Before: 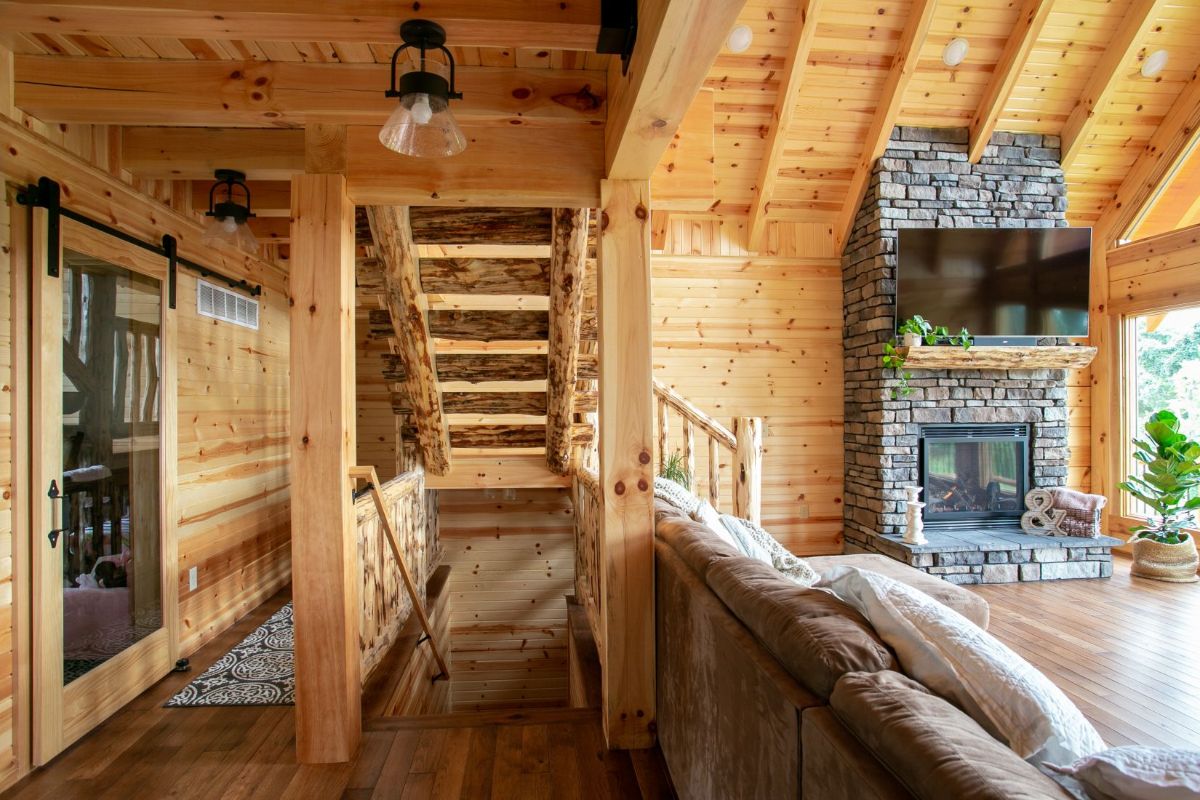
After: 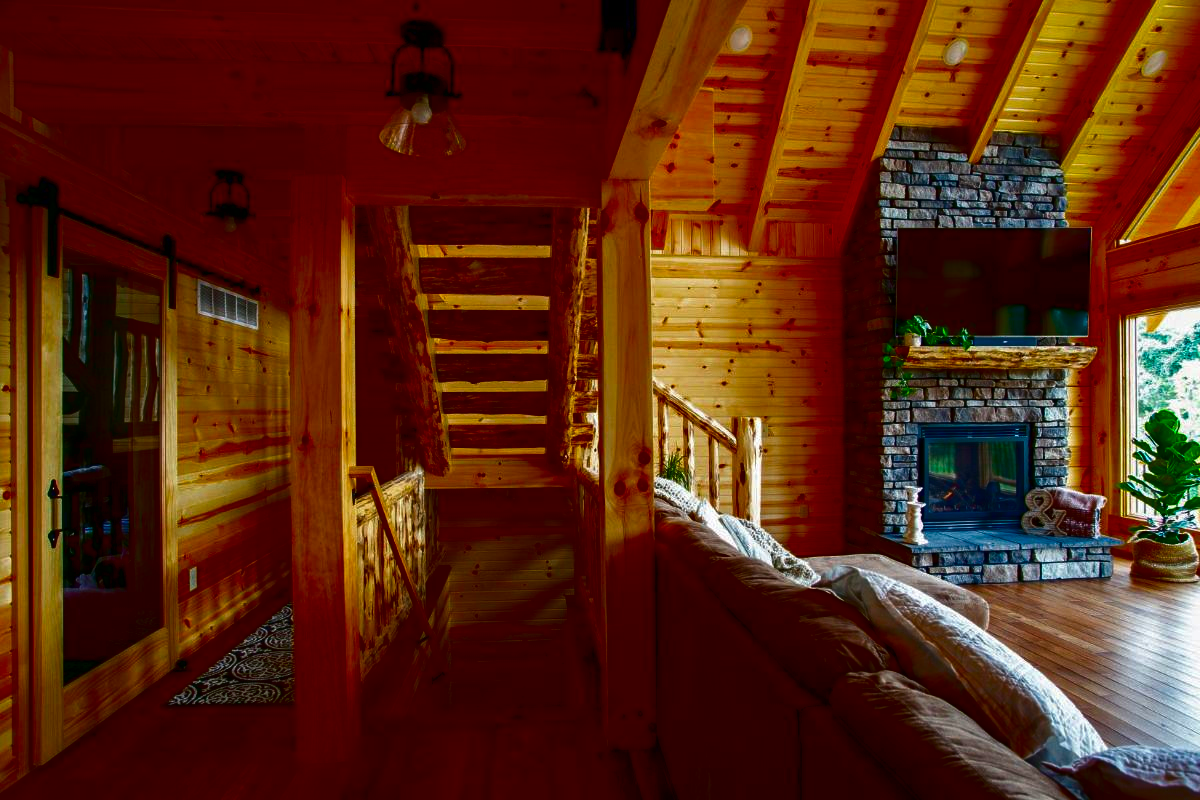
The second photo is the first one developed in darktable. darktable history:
contrast brightness saturation: brightness -0.991, saturation 0.987
